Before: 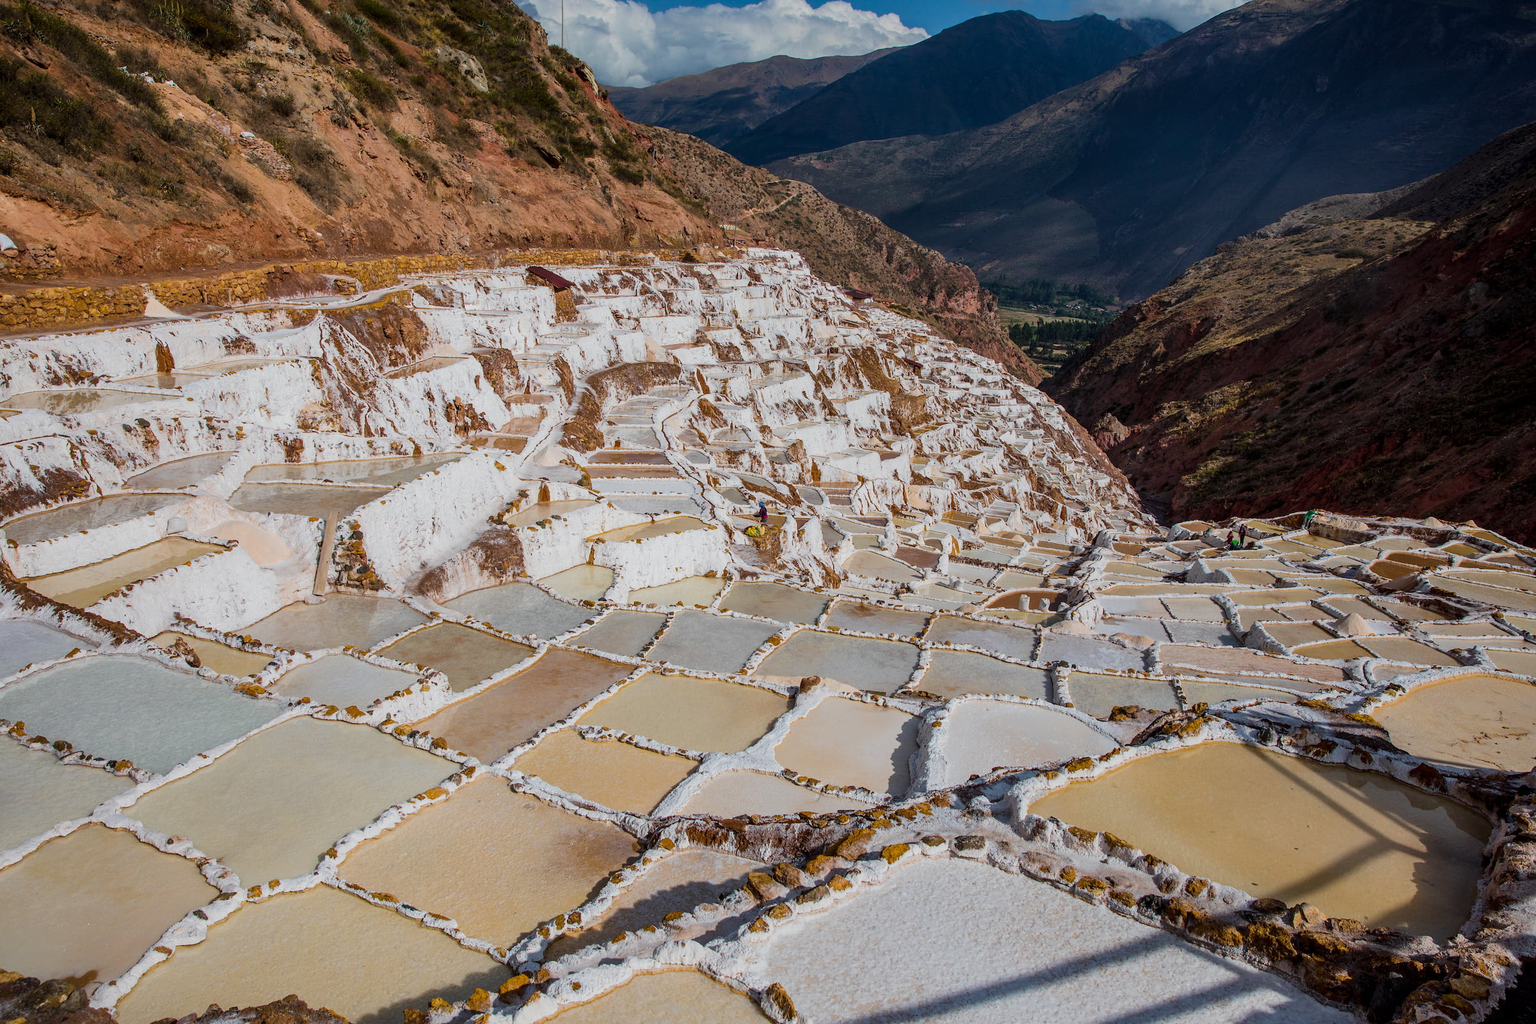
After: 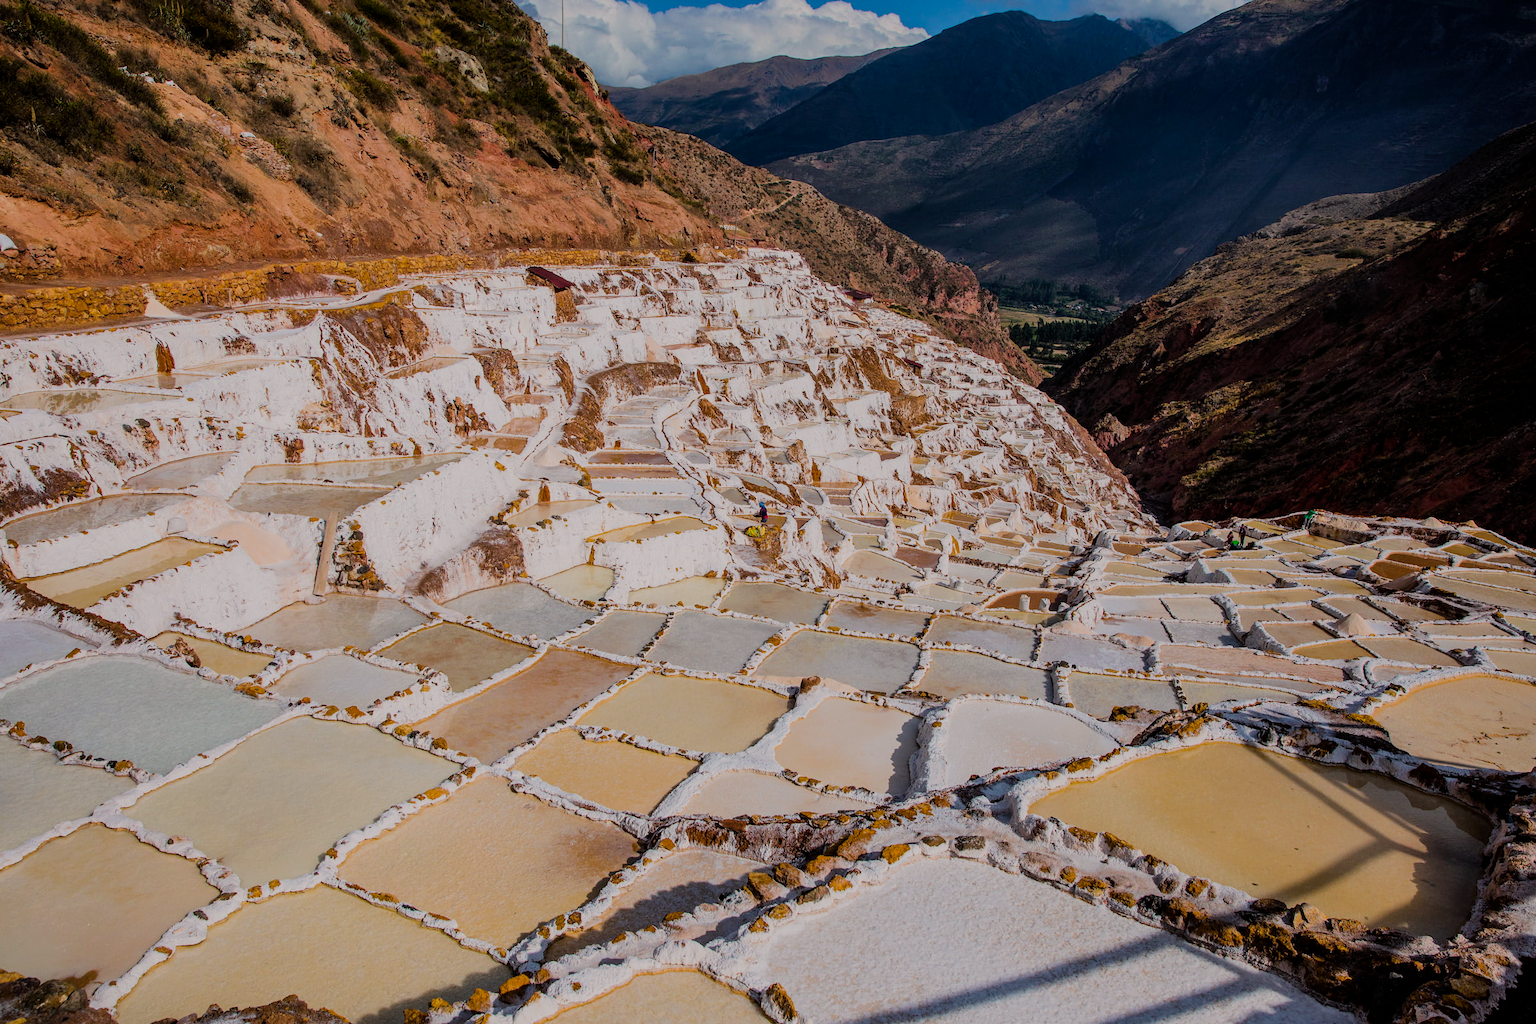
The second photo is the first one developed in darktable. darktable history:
color correction: highlights a* 3.22, highlights b* 1.93, saturation 1.19
filmic rgb: black relative exposure -7.65 EV, white relative exposure 4.56 EV, hardness 3.61
tone equalizer: on, module defaults
